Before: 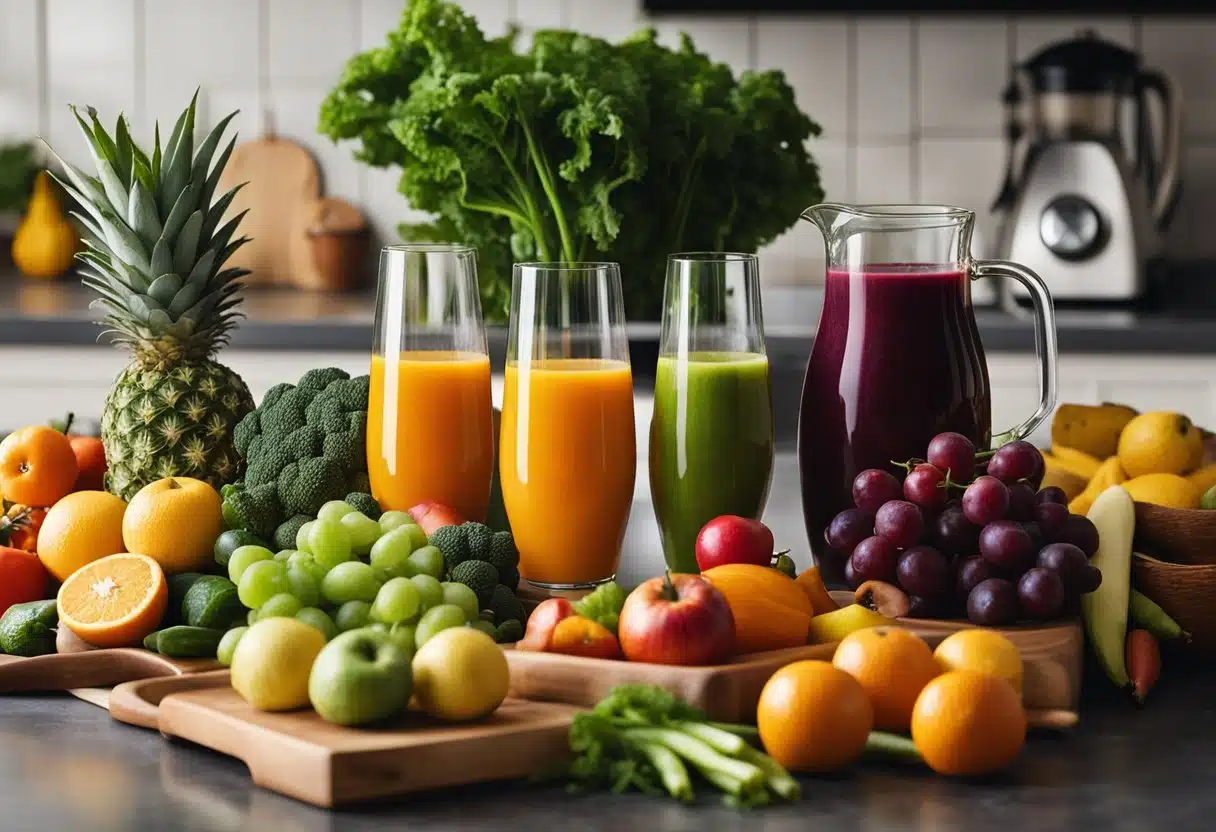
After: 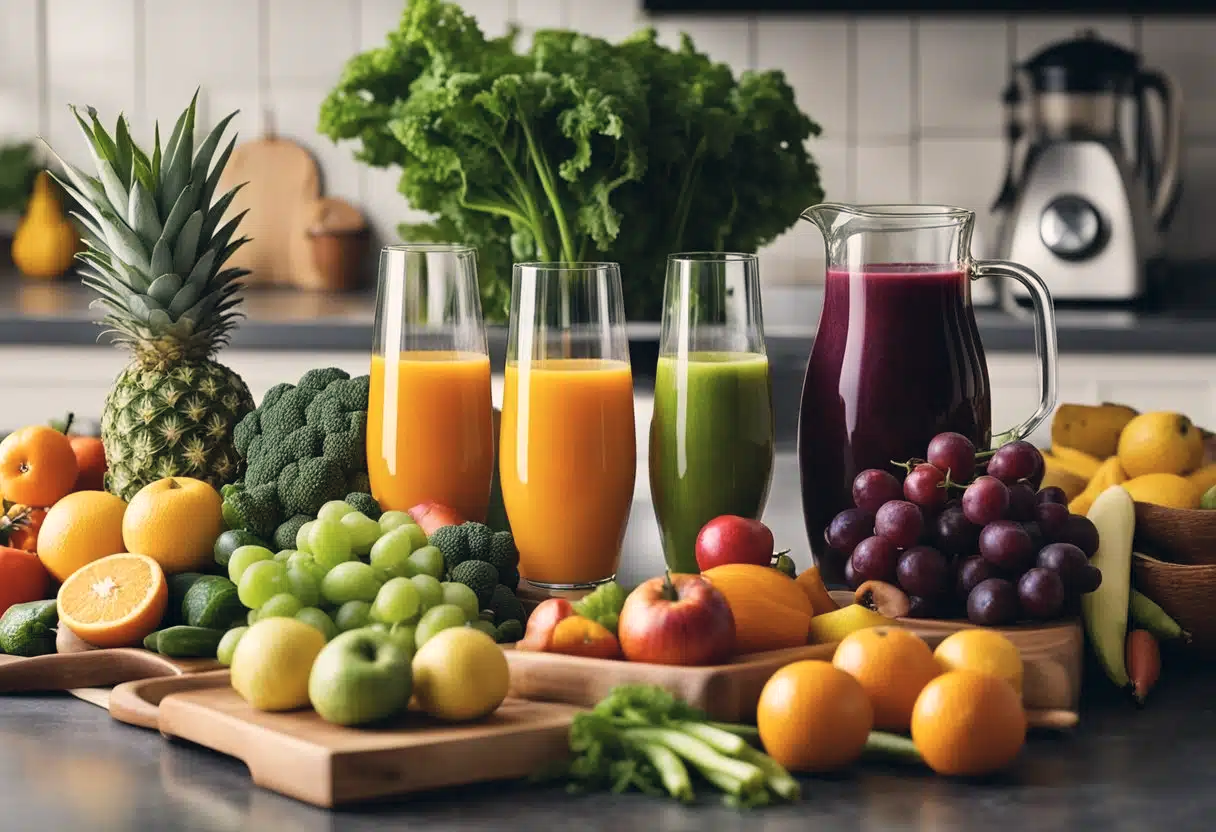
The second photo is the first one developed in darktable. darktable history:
color correction: highlights a* 2.75, highlights b* 5, shadows a* -2.04, shadows b* -4.84, saturation 0.8
white balance: emerald 1
contrast brightness saturation: contrast 0.03, brightness 0.06, saturation 0.13
